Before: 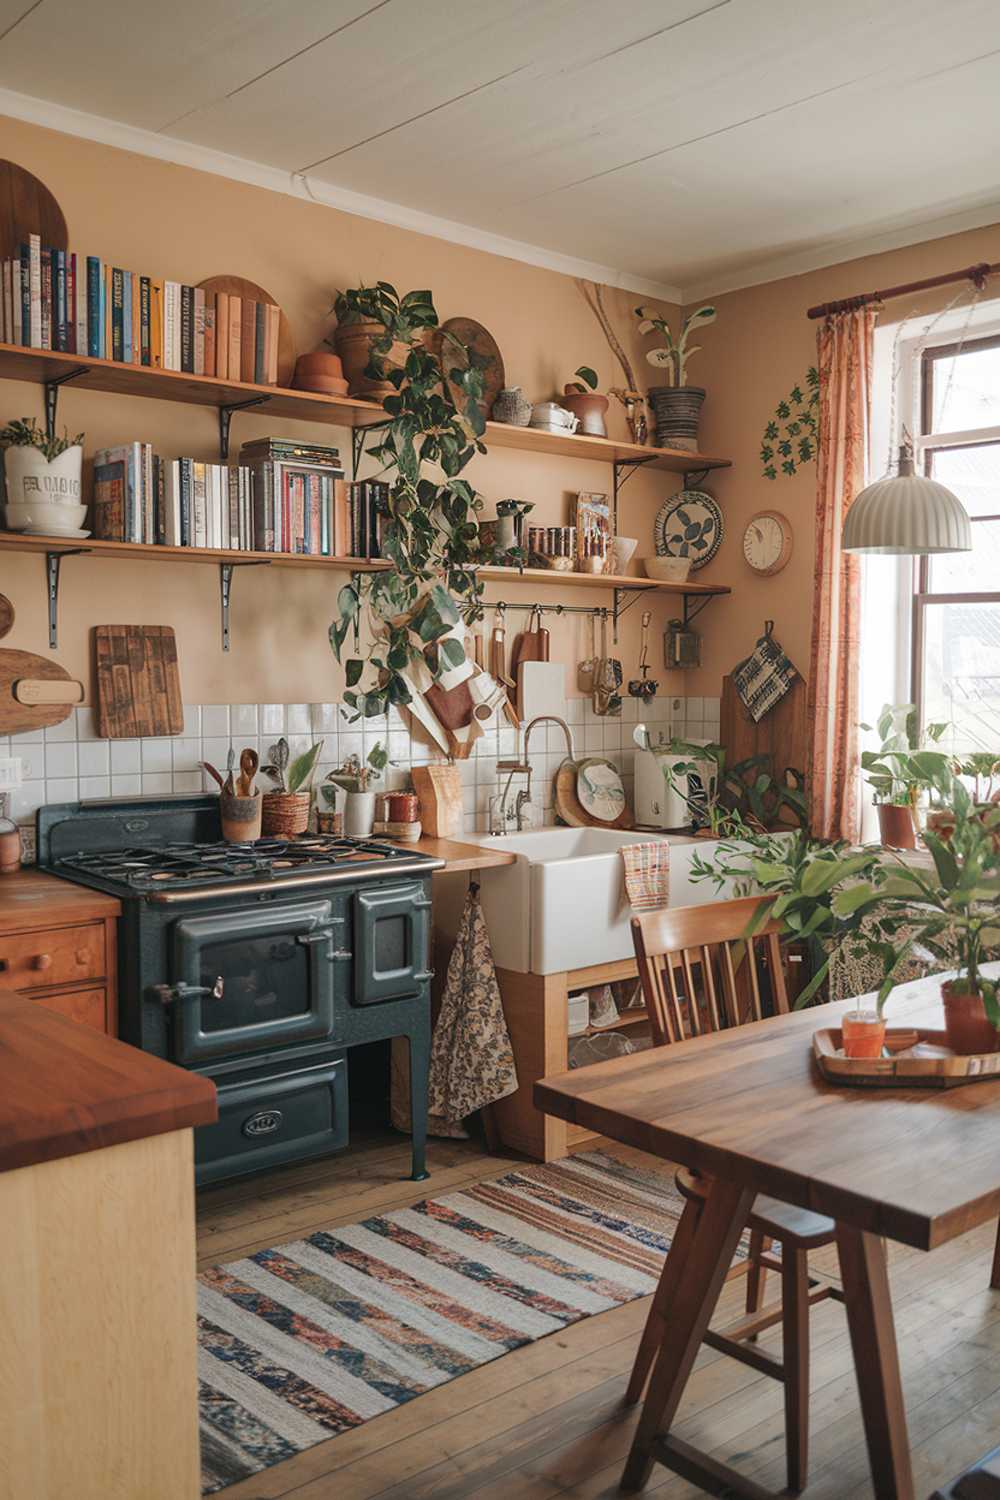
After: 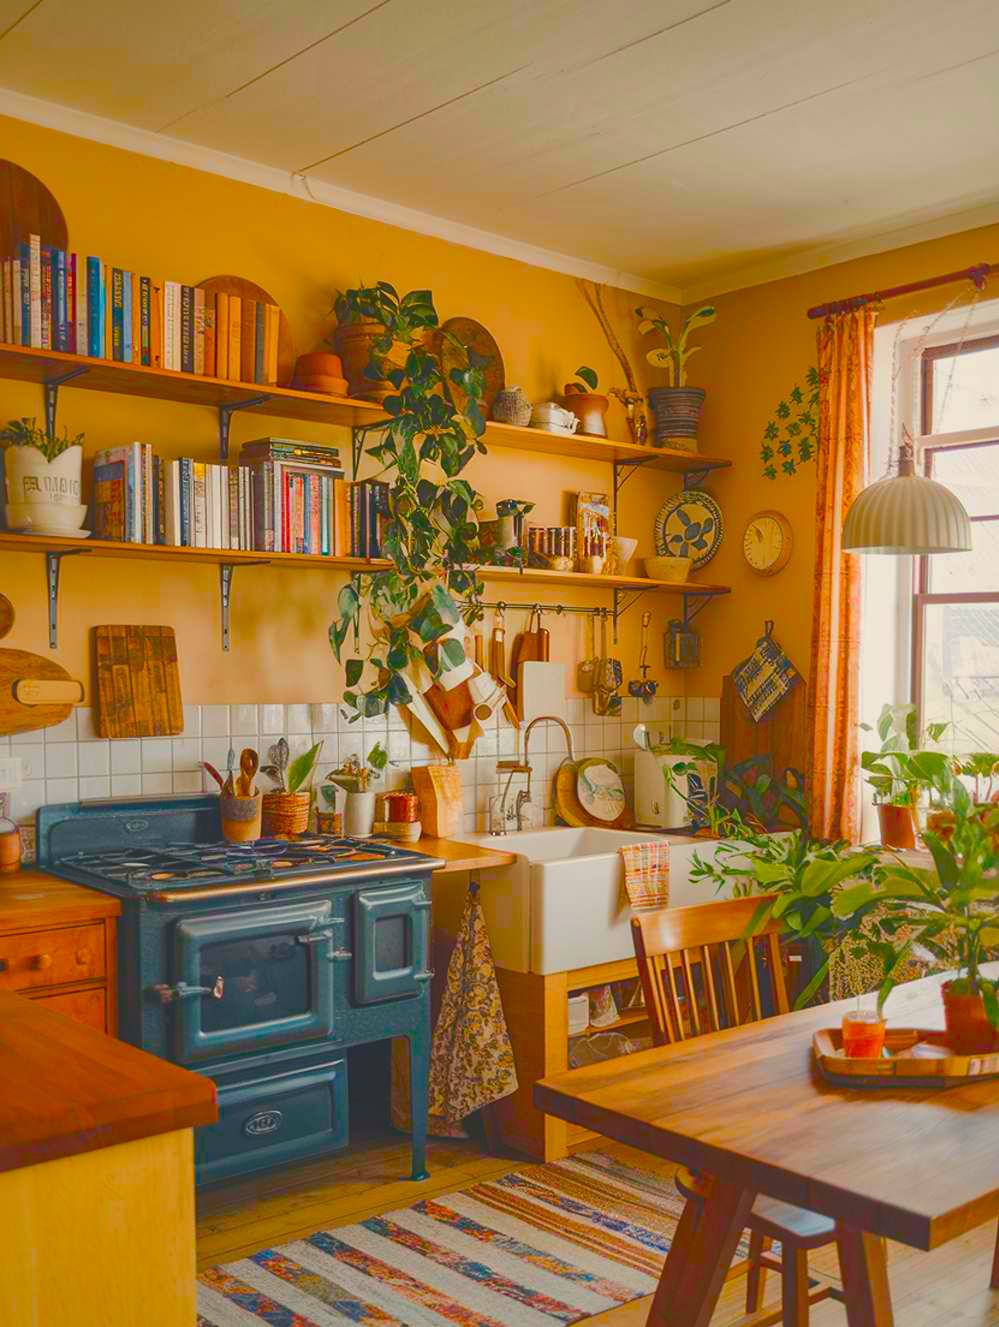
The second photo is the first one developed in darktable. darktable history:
shadows and highlights: on, module defaults
color balance: input saturation 134.34%, contrast -10.04%, contrast fulcrum 19.67%, output saturation 133.51%
crop and rotate: top 0%, bottom 11.49%
color balance rgb: shadows lift › chroma 3%, shadows lift › hue 280.8°, power › hue 330°, highlights gain › chroma 3%, highlights gain › hue 75.6°, global offset › luminance 1.5%, perceptual saturation grading › global saturation 20%, perceptual saturation grading › highlights -25%, perceptual saturation grading › shadows 50%, global vibrance 30%
